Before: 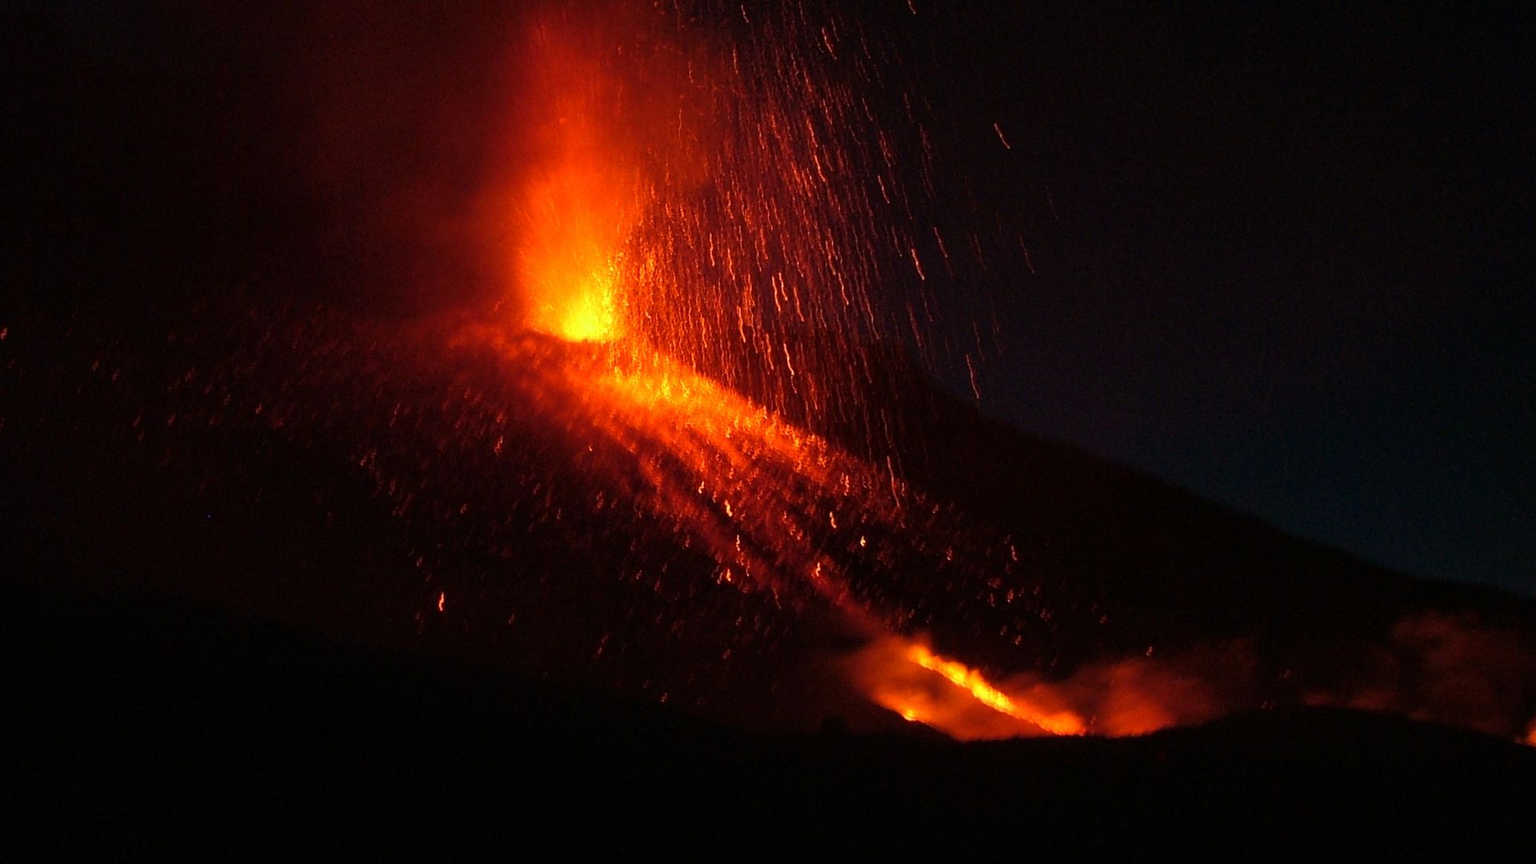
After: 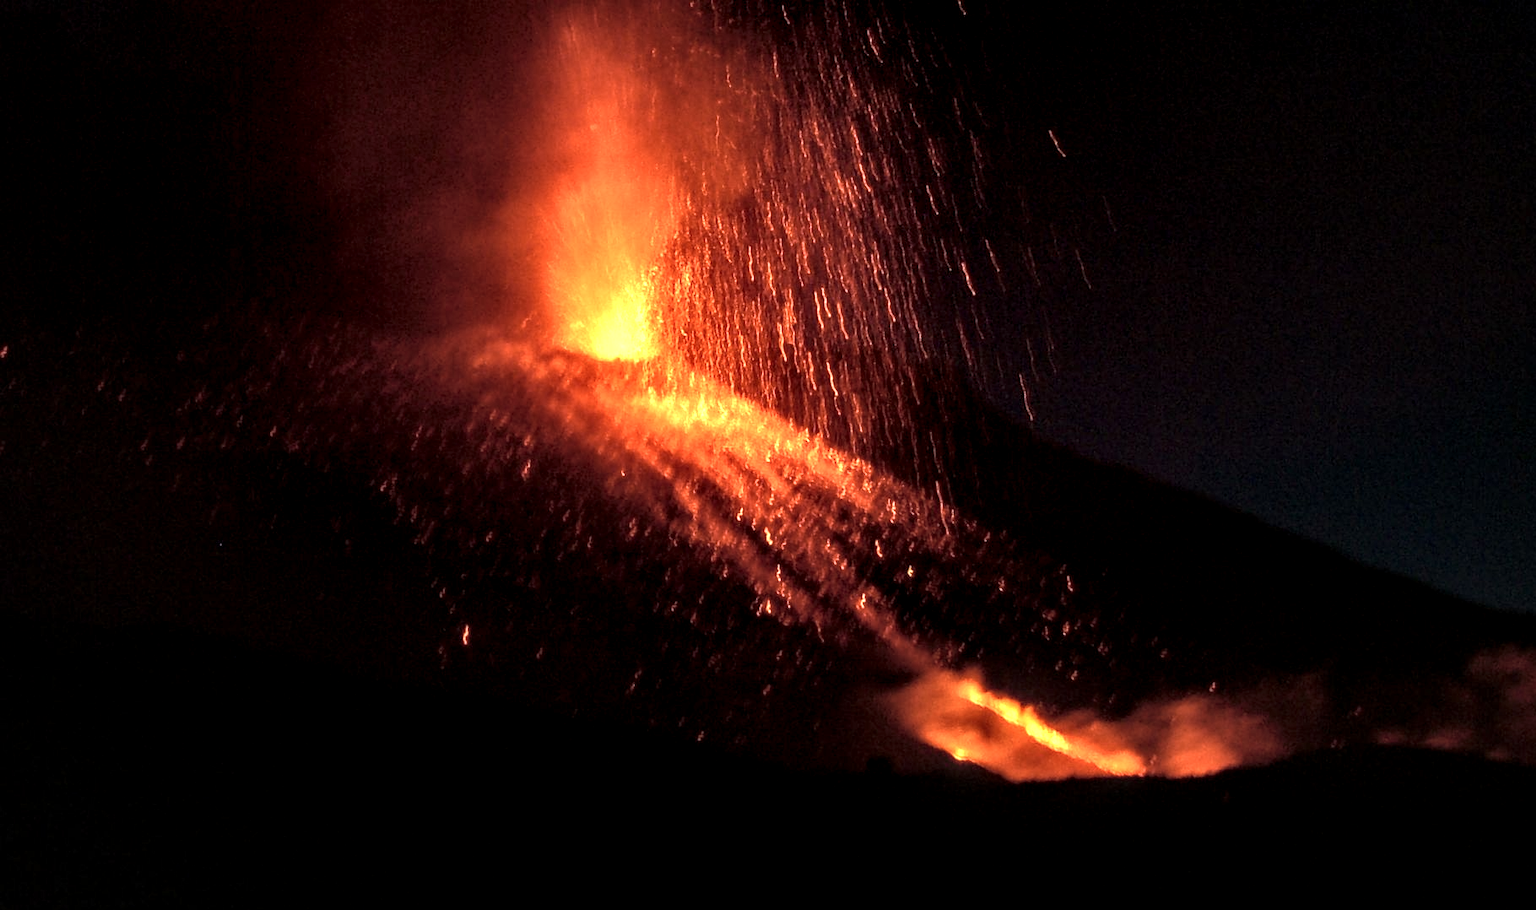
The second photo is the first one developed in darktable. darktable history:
crop and rotate: right 5.167%
local contrast: highlights 20%, detail 197%
color correction: highlights a* -0.137, highlights b* 0.137
